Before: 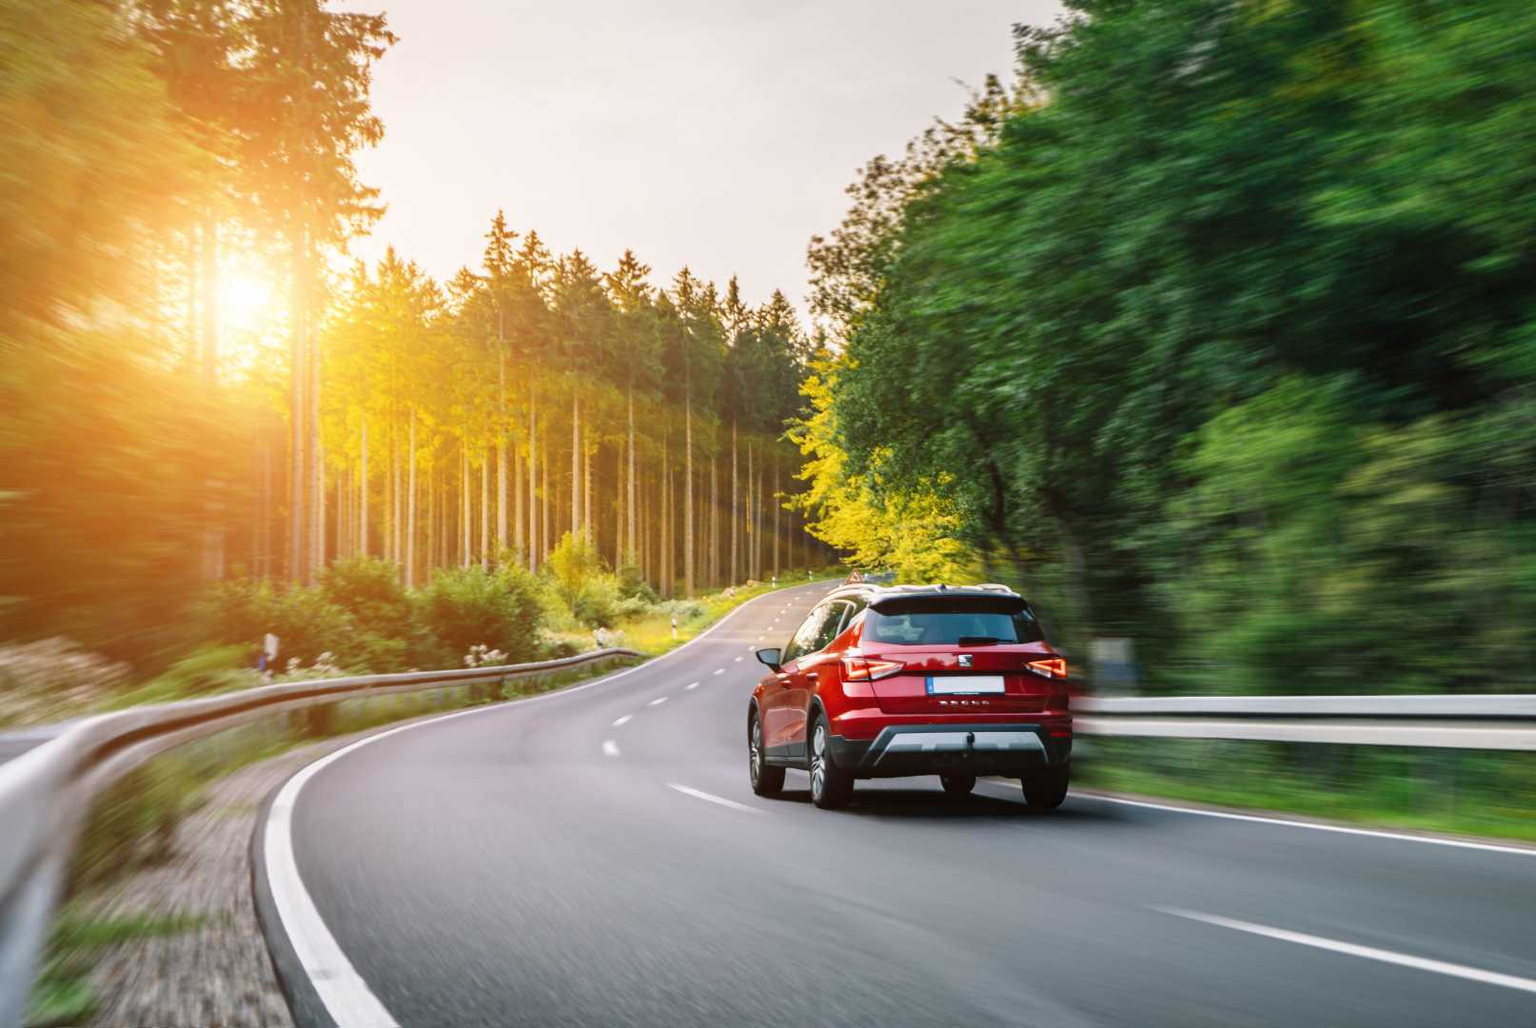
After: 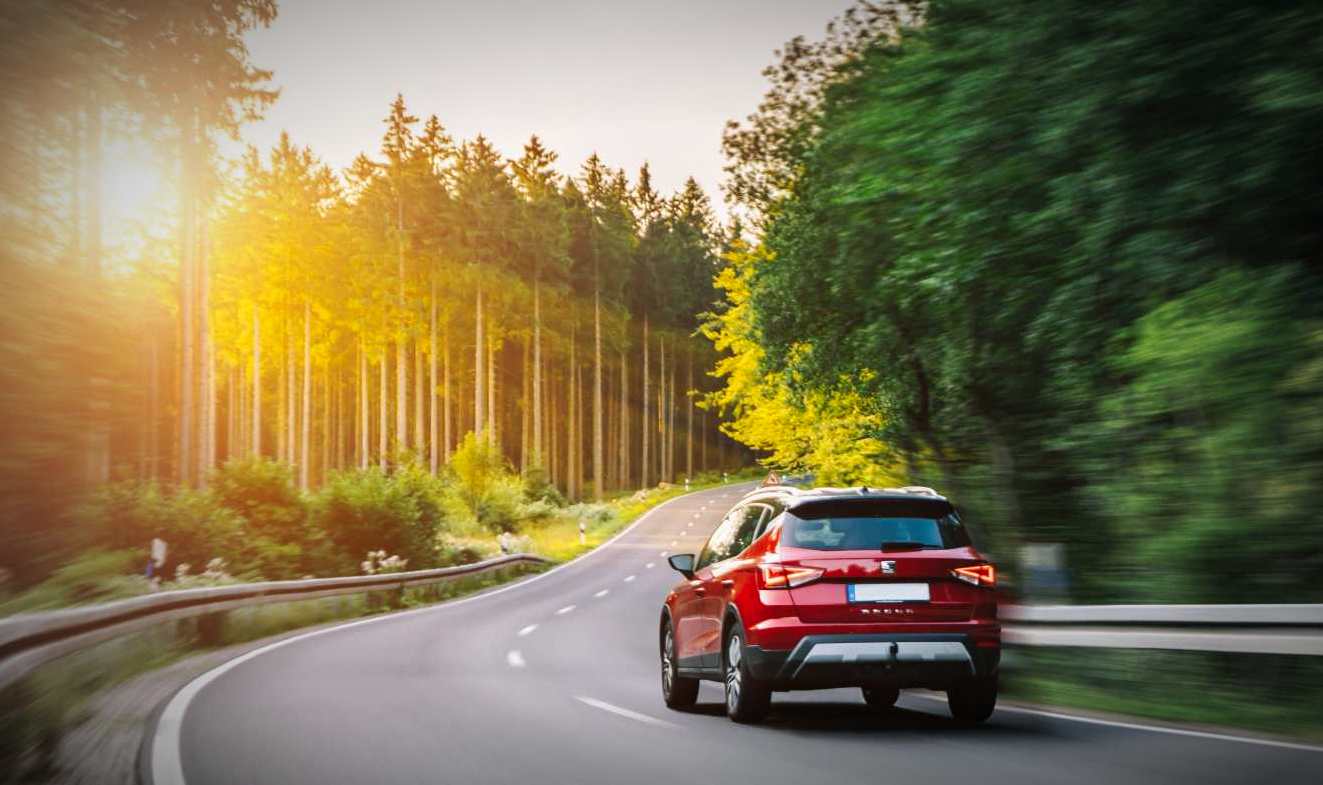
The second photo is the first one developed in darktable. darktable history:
tone curve: curves: ch0 [(0, 0) (0.003, 0.003) (0.011, 0.01) (0.025, 0.023) (0.044, 0.041) (0.069, 0.064) (0.1, 0.092) (0.136, 0.125) (0.177, 0.163) (0.224, 0.207) (0.277, 0.255) (0.335, 0.309) (0.399, 0.375) (0.468, 0.459) (0.543, 0.548) (0.623, 0.629) (0.709, 0.716) (0.801, 0.808) (0.898, 0.911) (1, 1)], preserve colors none
crop: left 7.856%, top 11.836%, right 10.12%, bottom 15.387%
vignetting: fall-off start 67.5%, fall-off radius 67.23%, brightness -0.813, automatic ratio true
